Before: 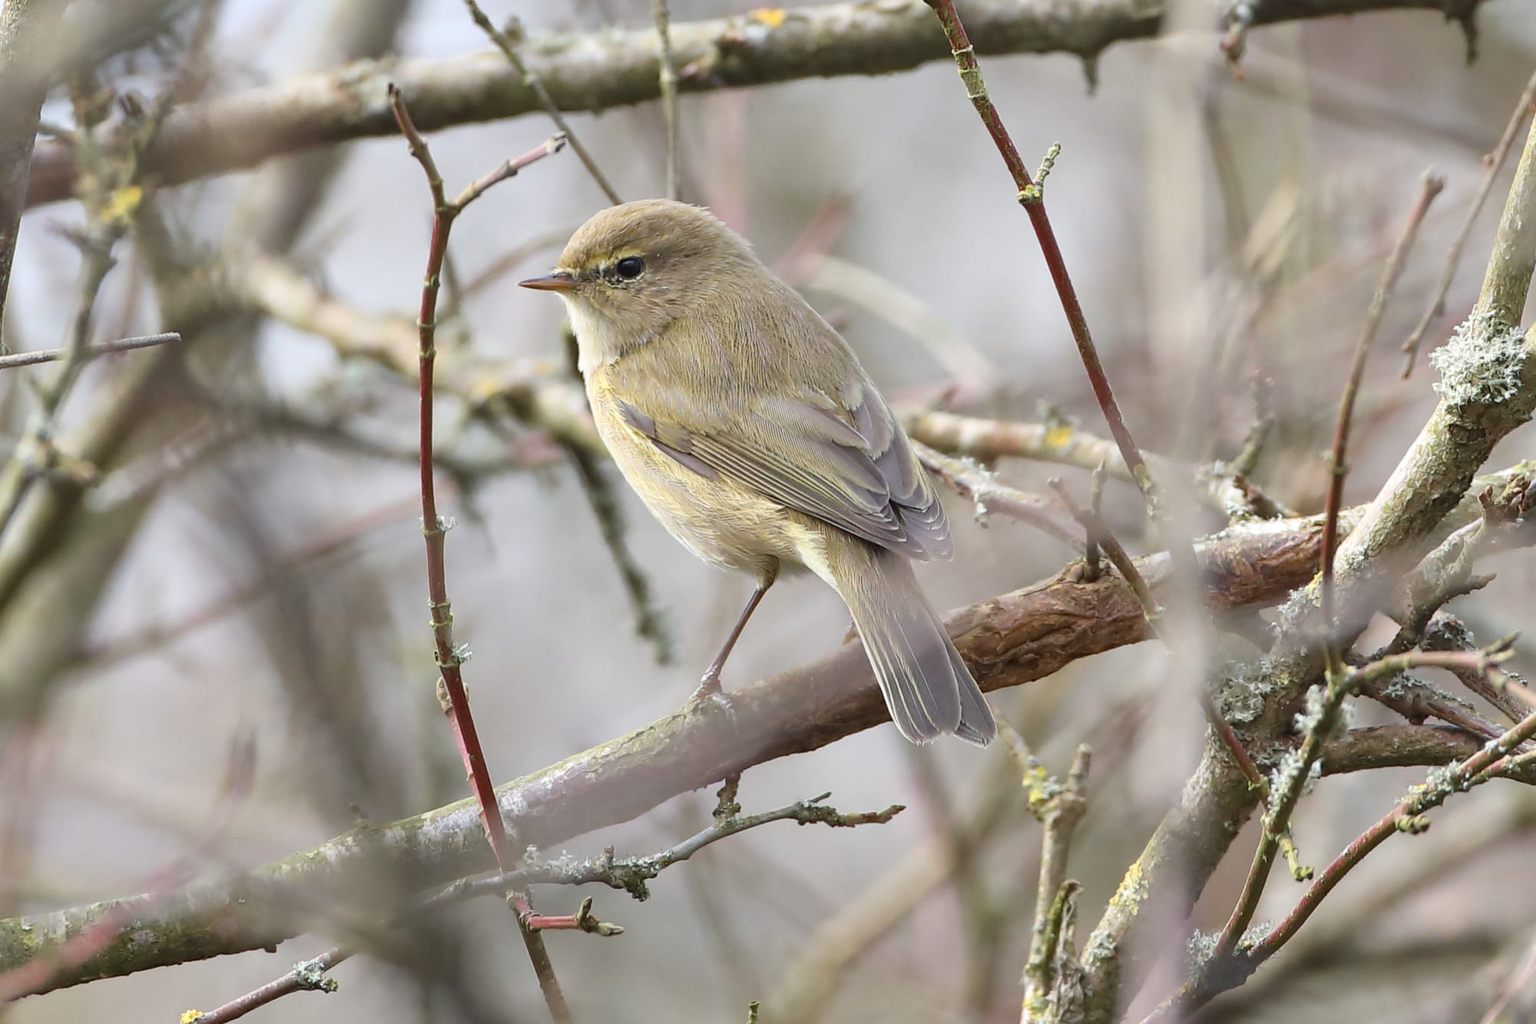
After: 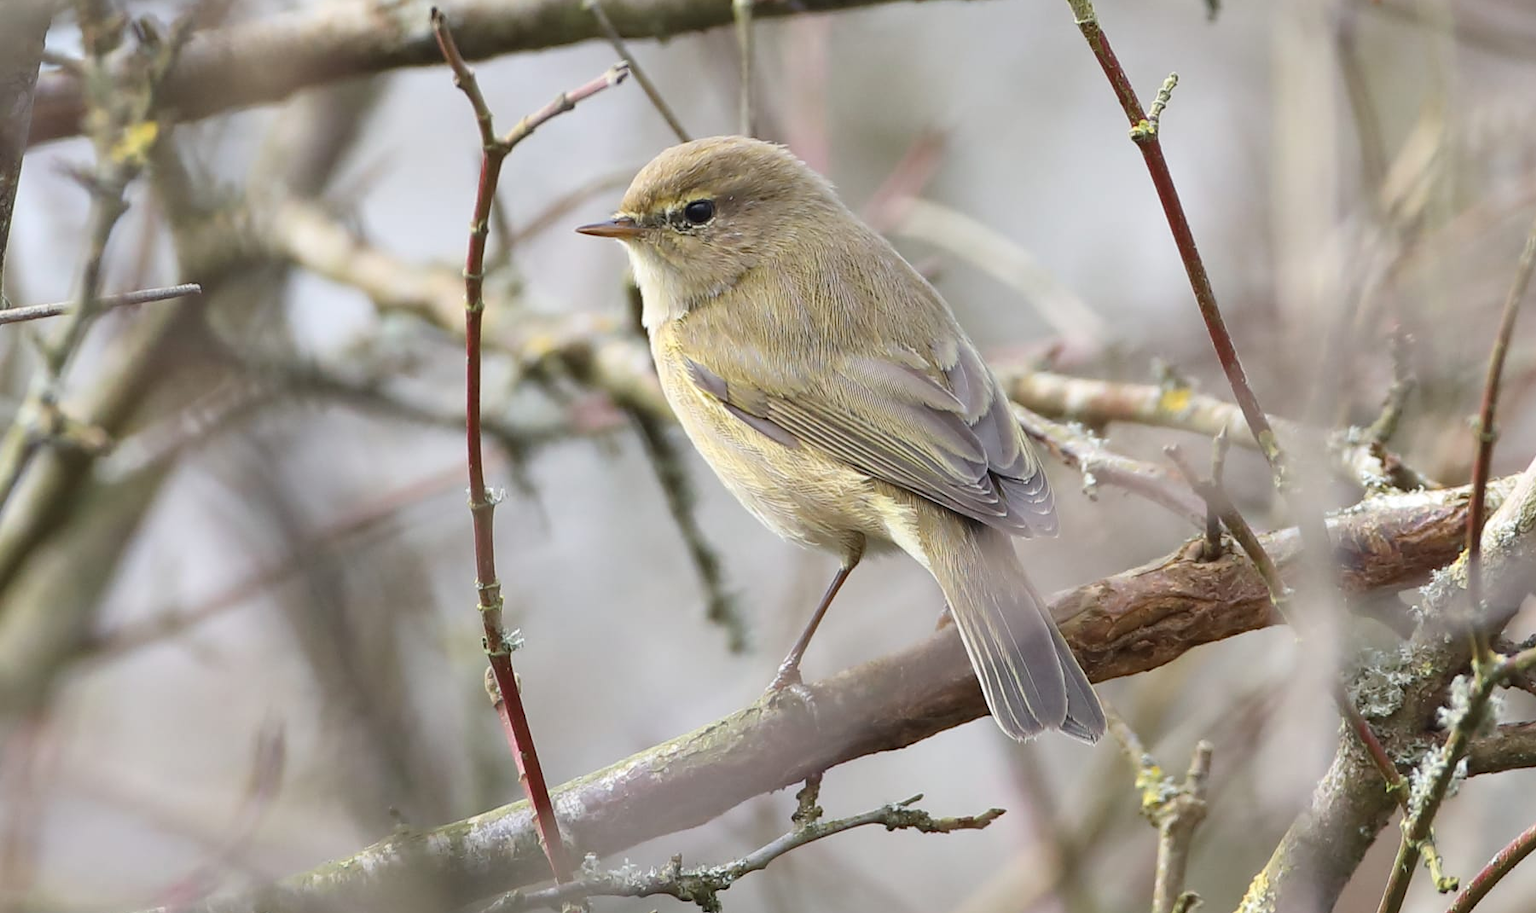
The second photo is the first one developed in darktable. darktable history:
crop: top 7.546%, right 9.907%, bottom 12.051%
